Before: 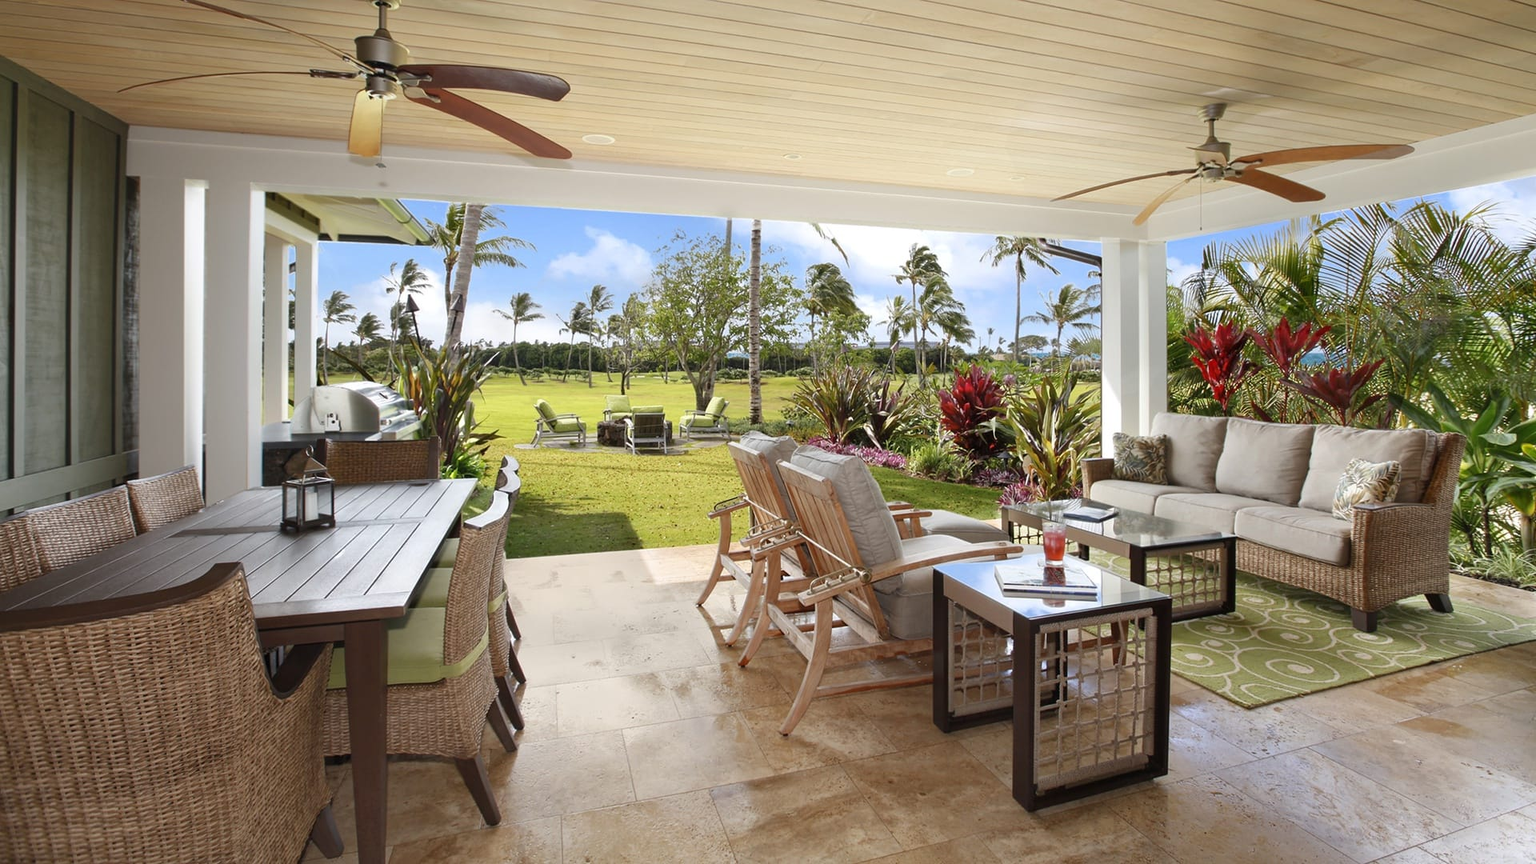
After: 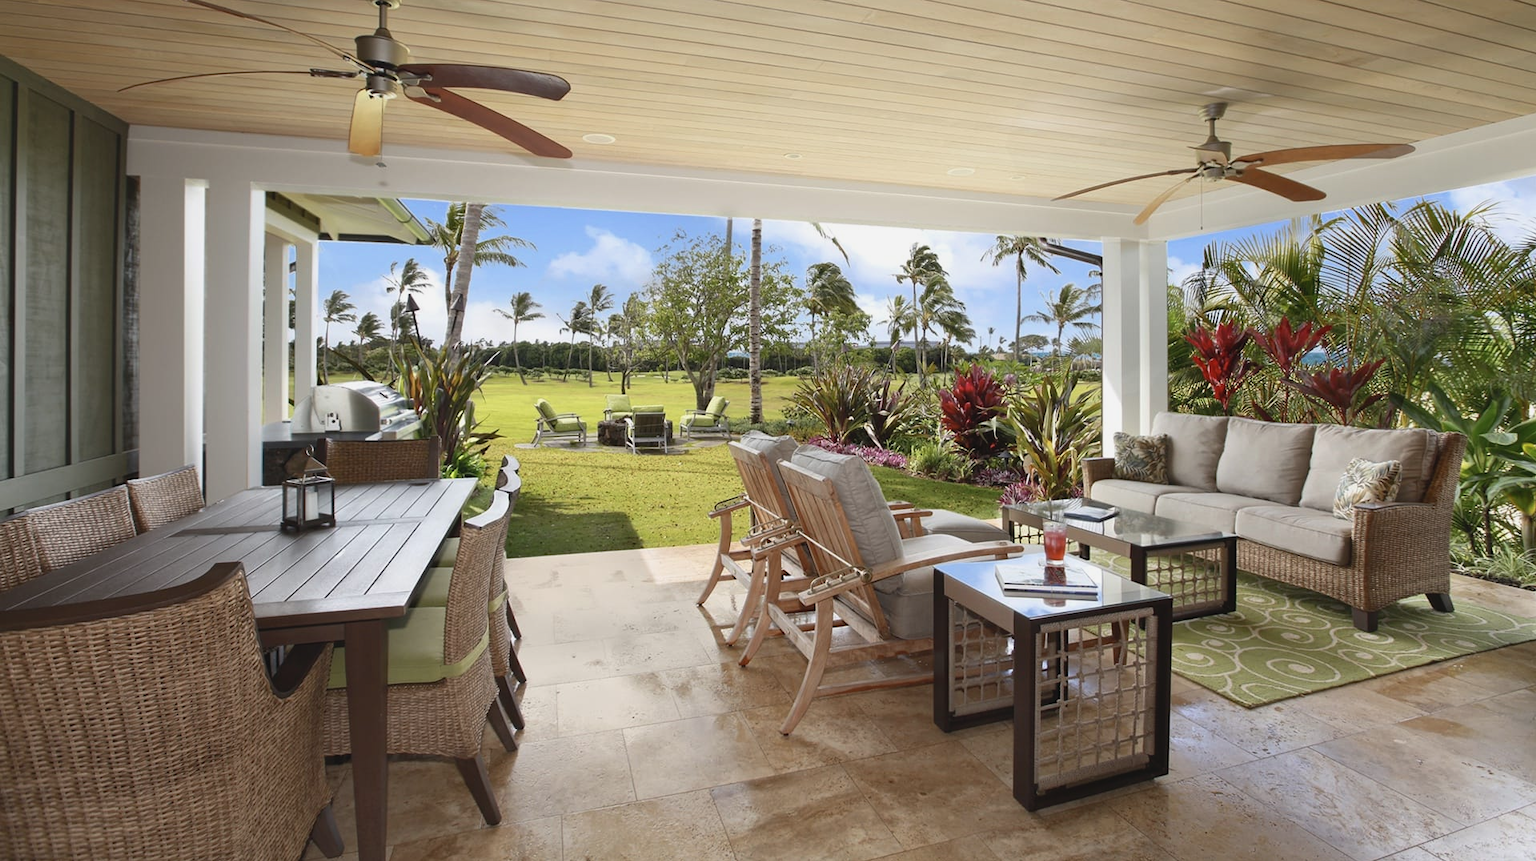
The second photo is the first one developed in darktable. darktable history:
contrast brightness saturation: contrast -0.097, saturation -0.098
tone curve: curves: ch0 [(0, 0) (0.08, 0.069) (0.4, 0.391) (0.6, 0.609) (0.92, 0.93) (1, 1)], color space Lab, independent channels, preserve colors none
base curve: curves: ch0 [(0, 0) (0.303, 0.277) (1, 1)], preserve colors none
crop: top 0.16%, bottom 0.151%
